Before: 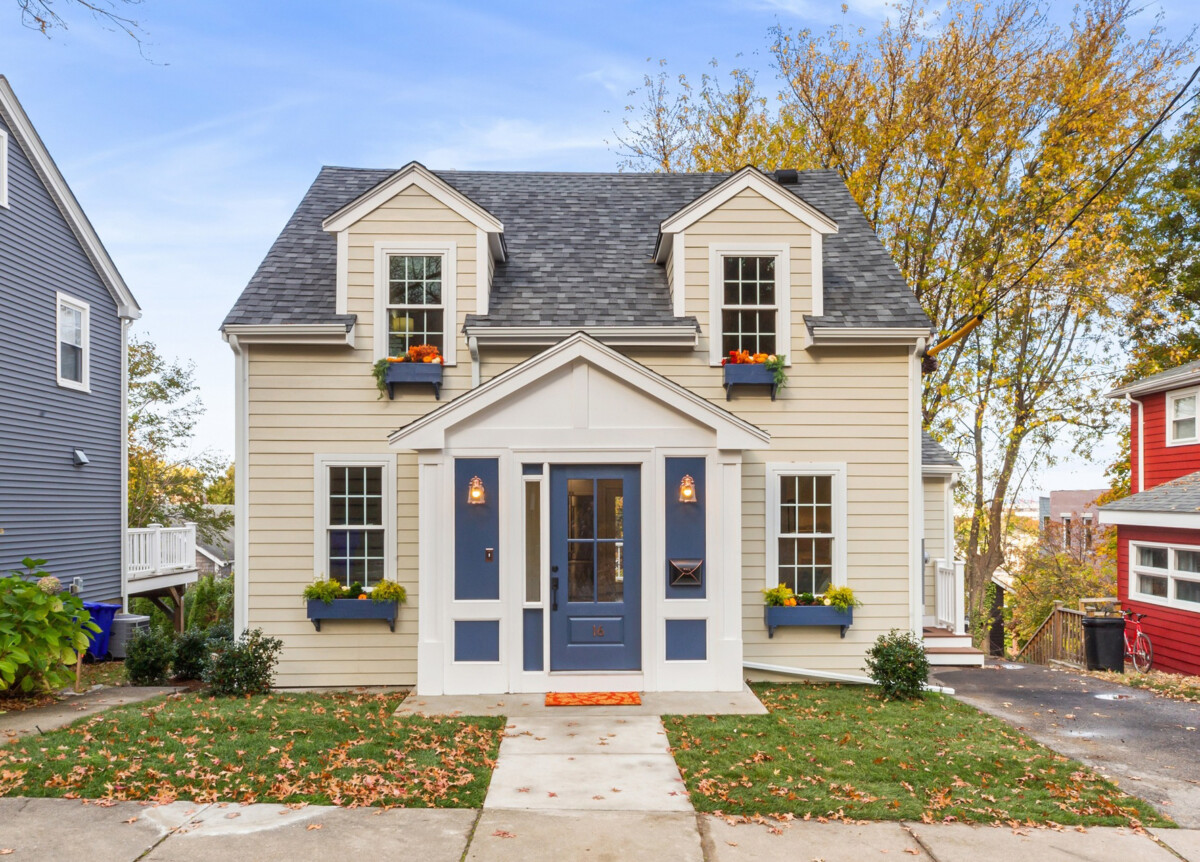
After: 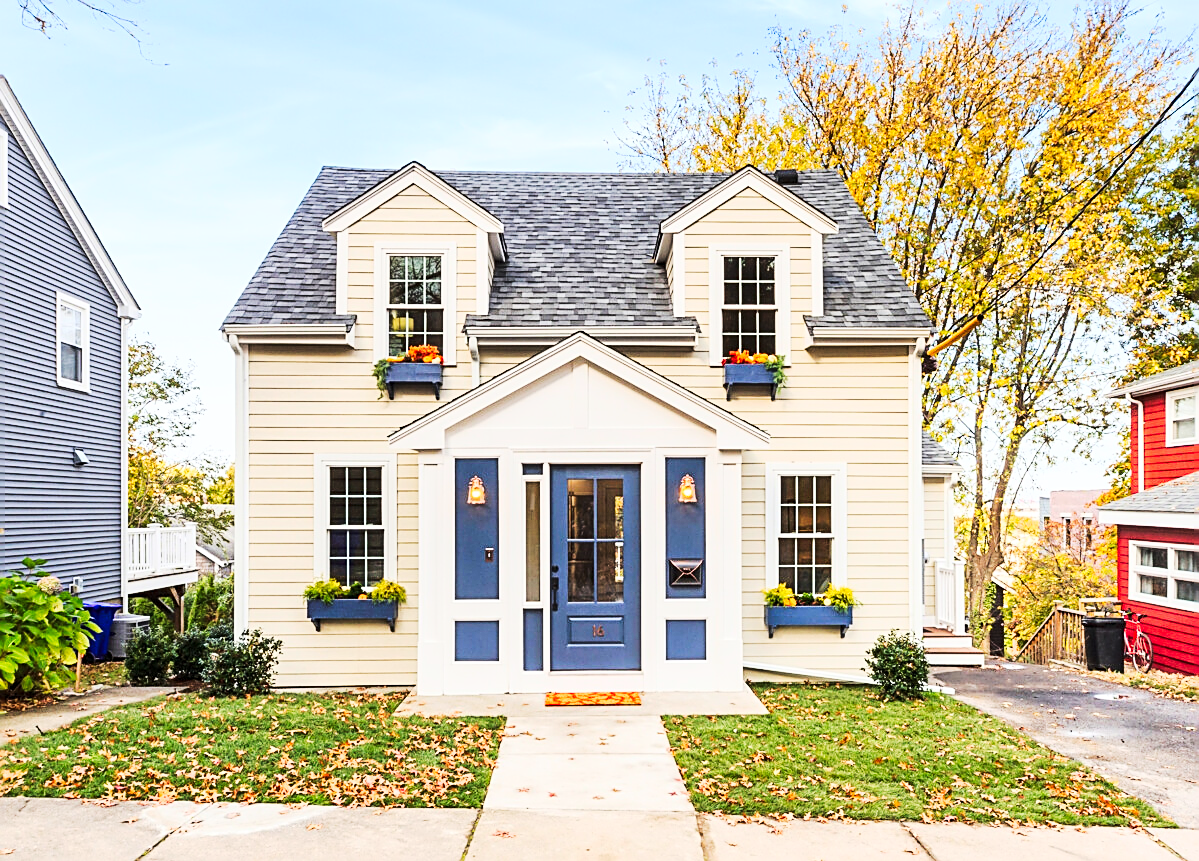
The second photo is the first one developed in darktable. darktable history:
sharpen: amount 0.901
tone curve: curves: ch0 [(0, 0) (0.003, 0.003) (0.011, 0.012) (0.025, 0.023) (0.044, 0.04) (0.069, 0.056) (0.1, 0.082) (0.136, 0.107) (0.177, 0.144) (0.224, 0.186) (0.277, 0.237) (0.335, 0.297) (0.399, 0.37) (0.468, 0.465) (0.543, 0.567) (0.623, 0.68) (0.709, 0.782) (0.801, 0.86) (0.898, 0.924) (1, 1)], preserve colors none
base curve: curves: ch0 [(0, 0) (0.028, 0.03) (0.121, 0.232) (0.46, 0.748) (0.859, 0.968) (1, 1)]
